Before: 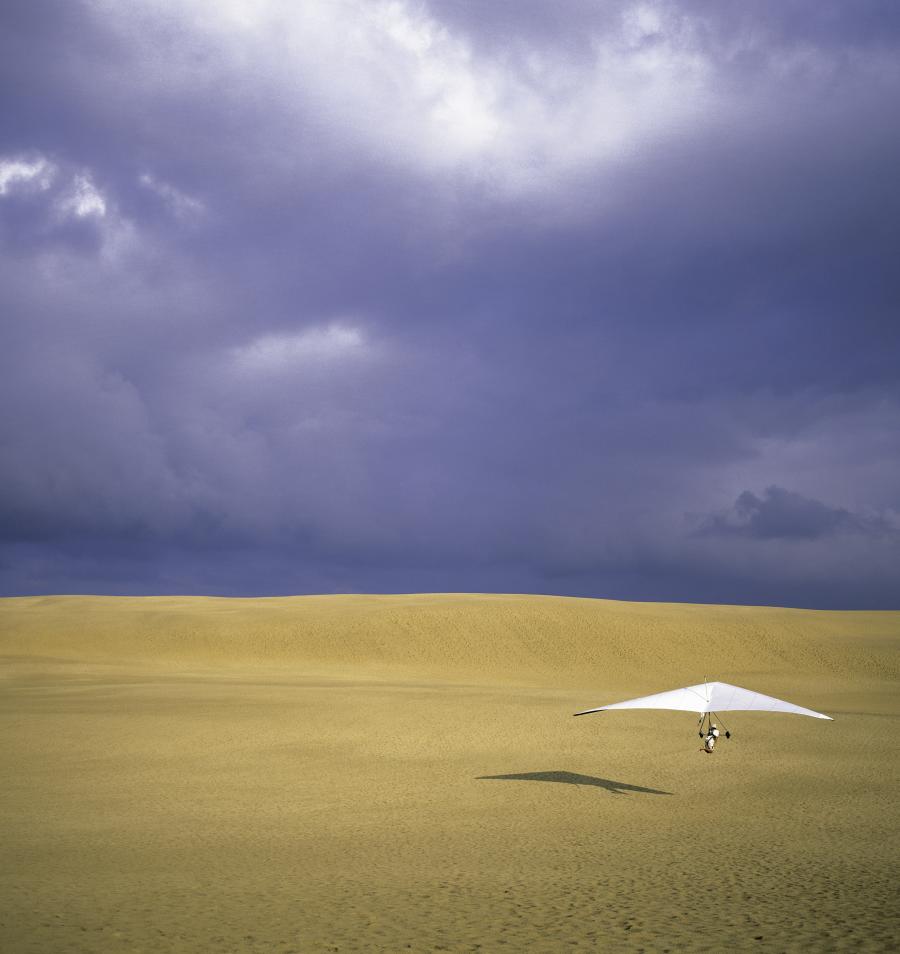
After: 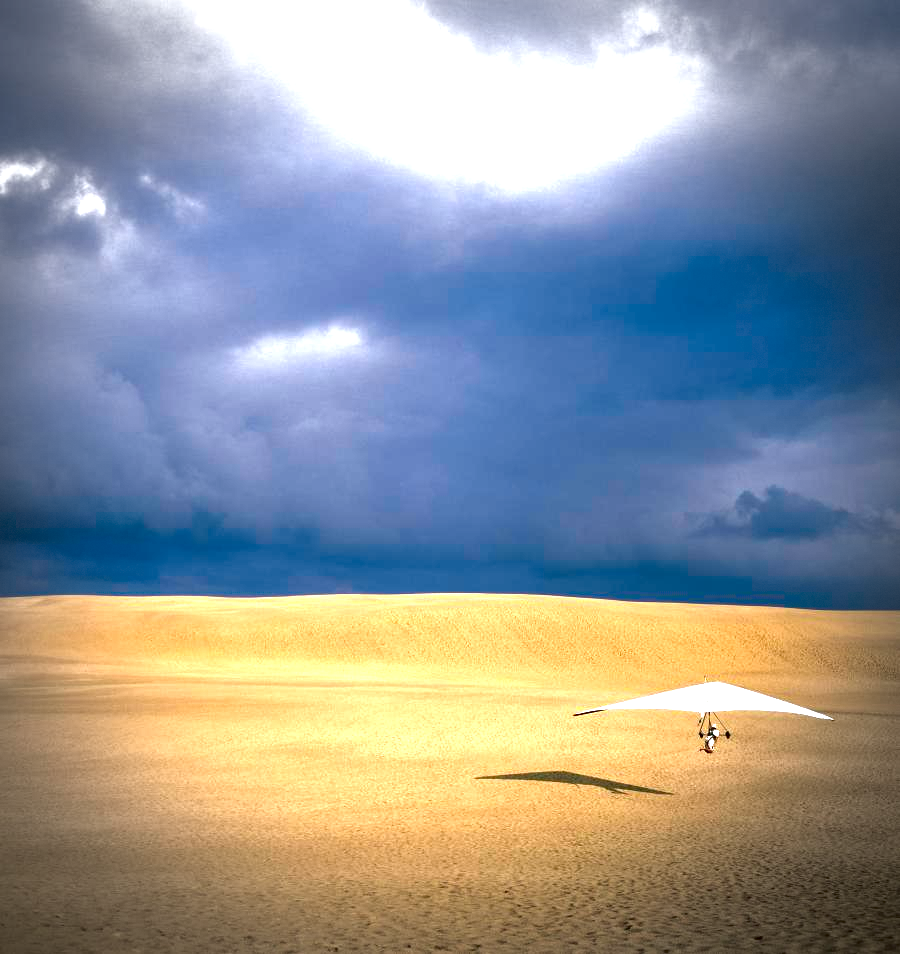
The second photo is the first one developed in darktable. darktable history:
exposure: exposure 0.998 EV, compensate highlight preservation false
levels: levels [0, 0.498, 0.996]
vignetting: fall-off start 67.02%, center (0, 0.008), width/height ratio 1.006, dithering 8-bit output
contrast brightness saturation: brightness -0.502
